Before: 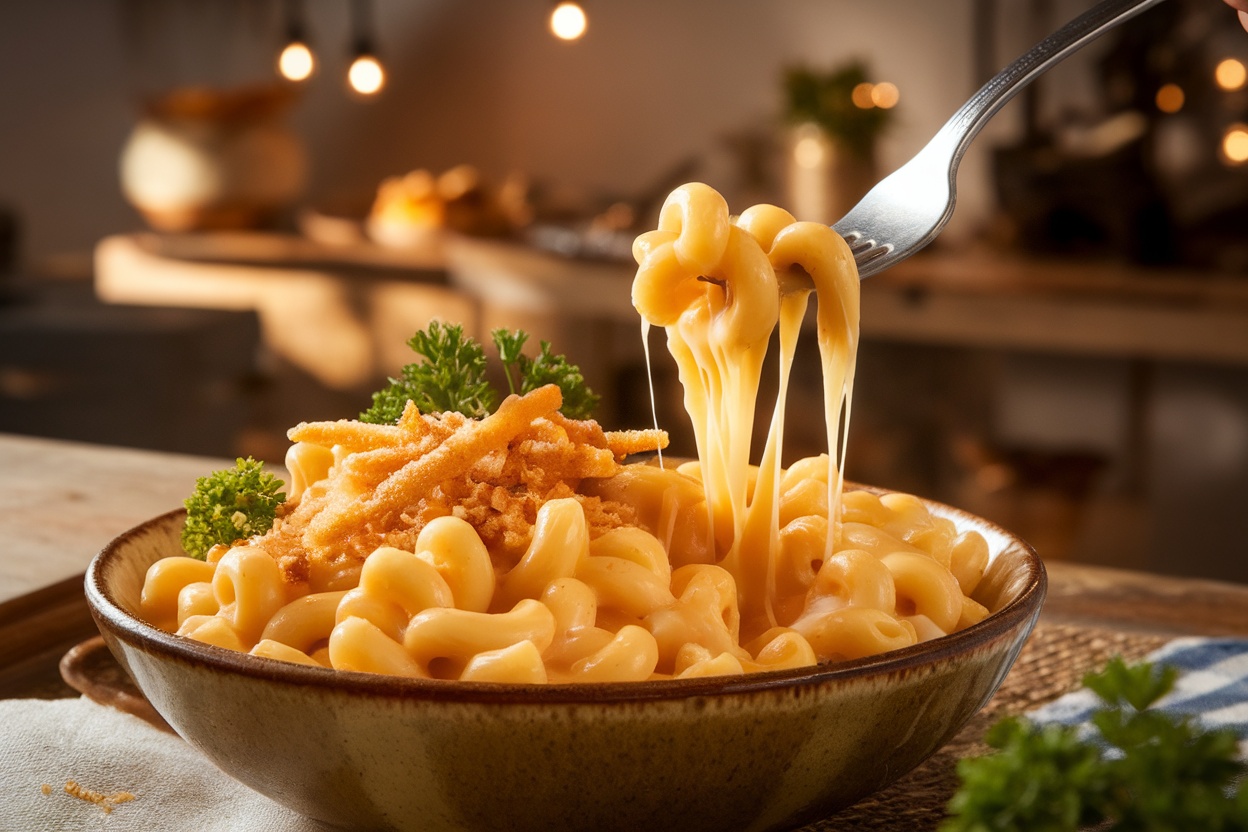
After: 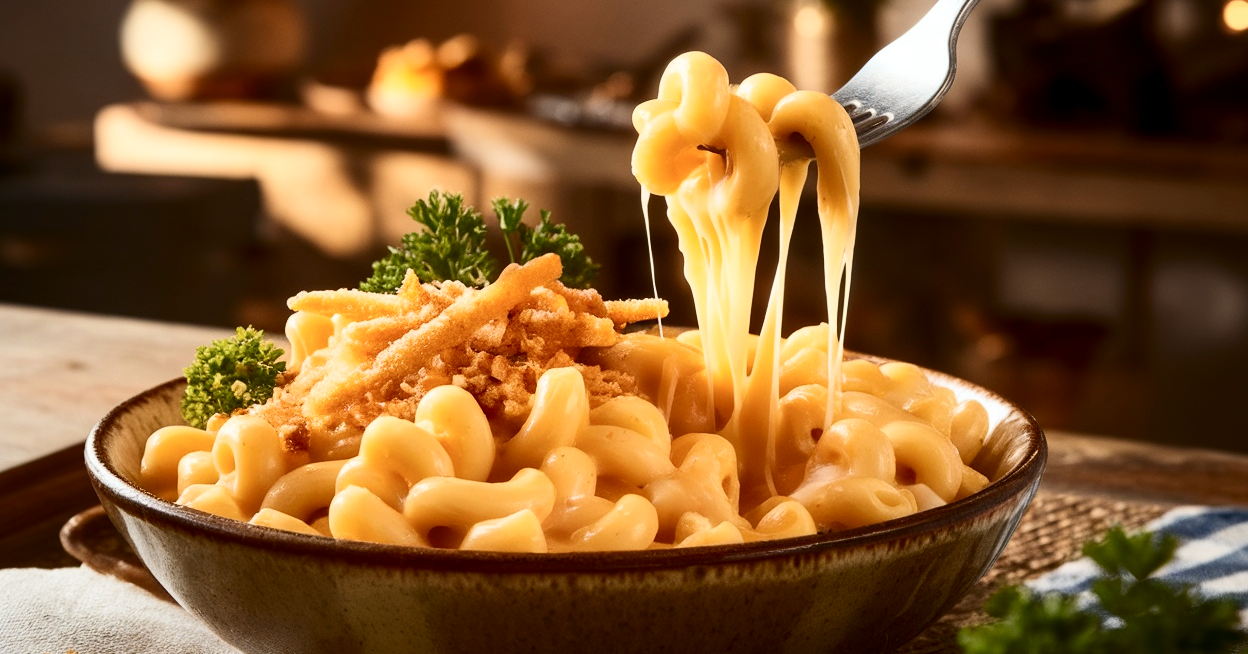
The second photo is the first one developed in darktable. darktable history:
crop and rotate: top 15.774%, bottom 5.506%
contrast brightness saturation: contrast 0.28
